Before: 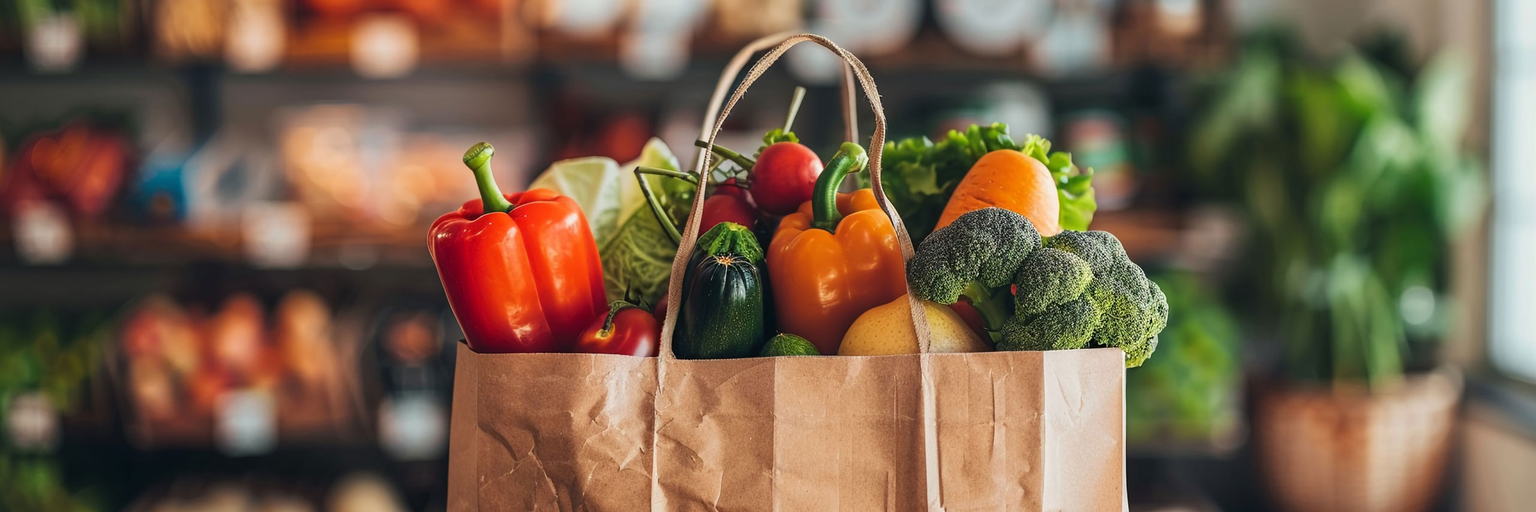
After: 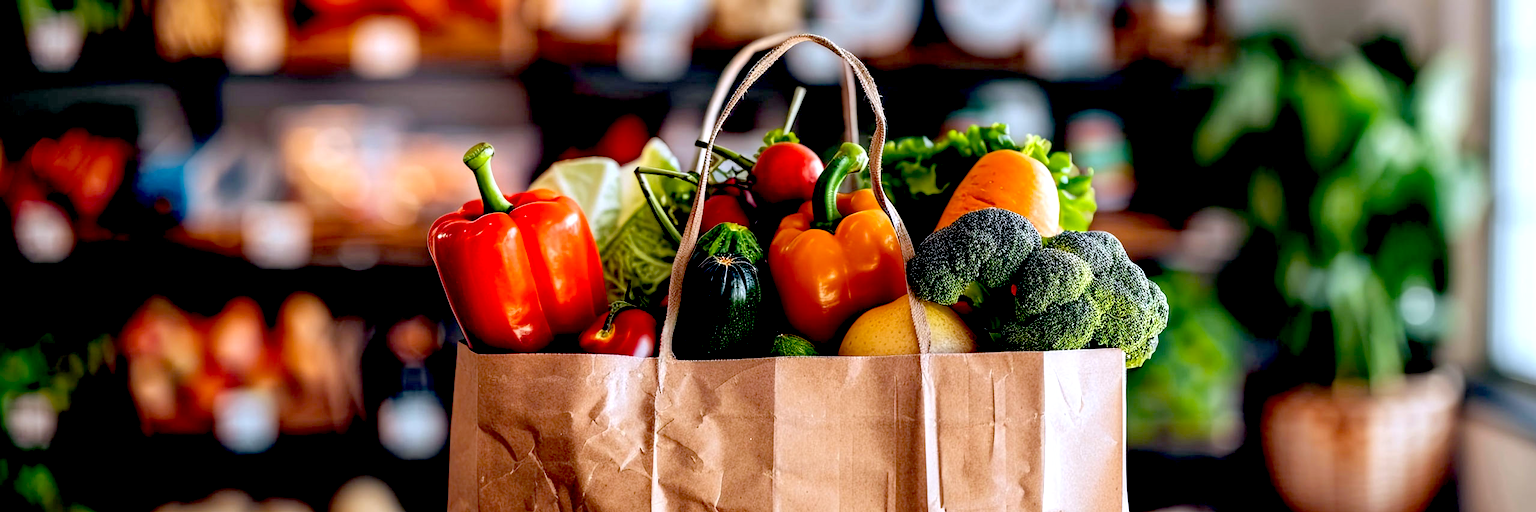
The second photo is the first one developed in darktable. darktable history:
shadows and highlights: shadows 25, highlights -25
white balance: red 0.967, blue 1.119, emerald 0.756
exposure: black level correction 0.04, exposure 0.5 EV, compensate highlight preservation false
